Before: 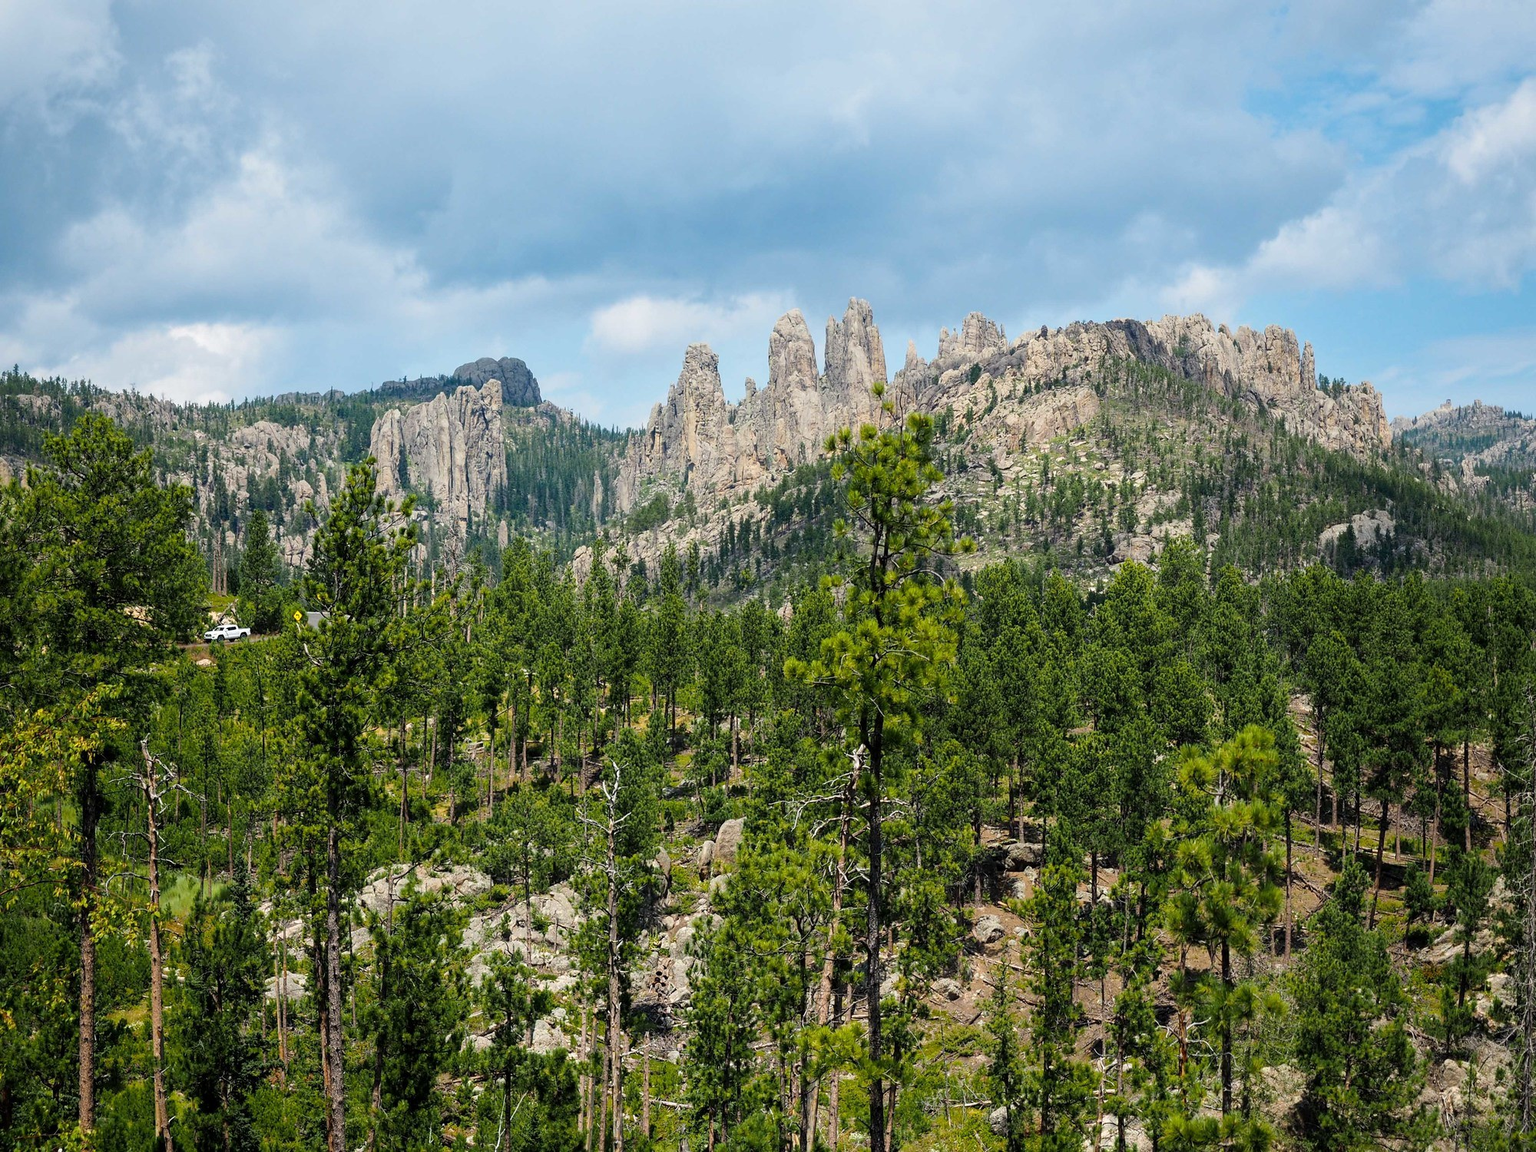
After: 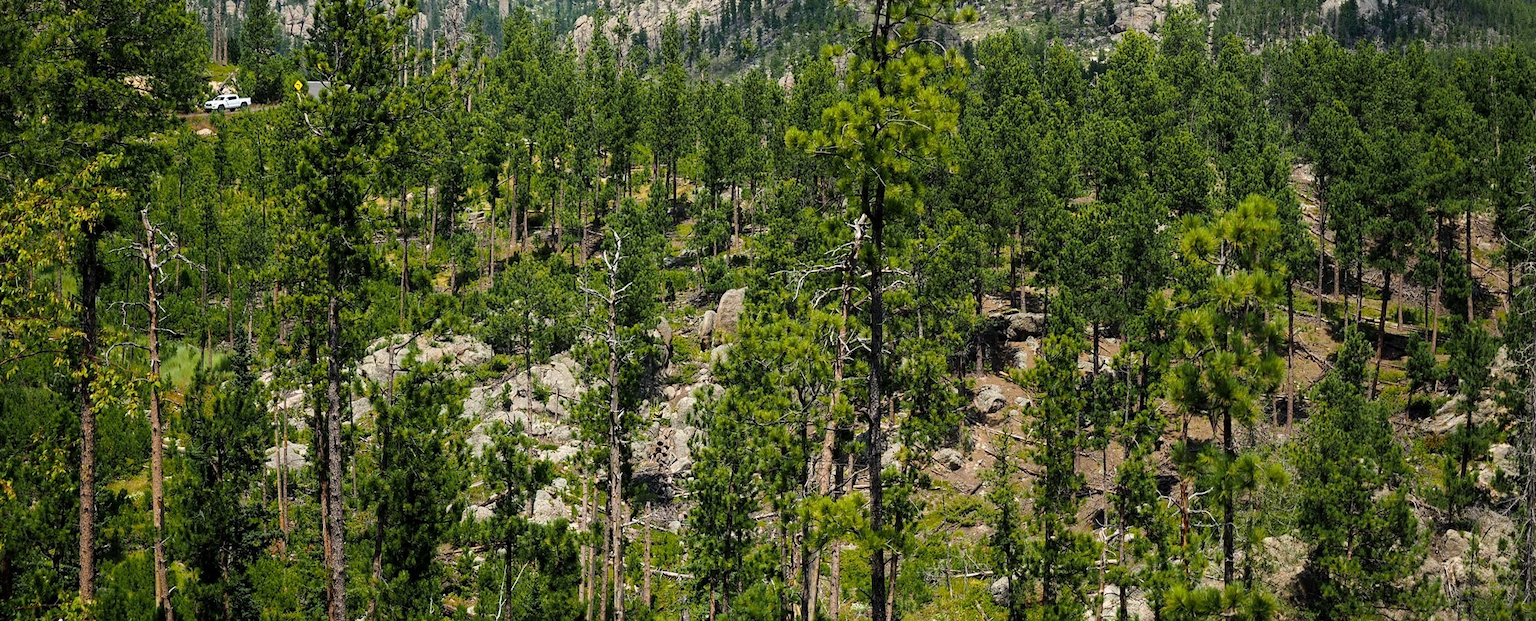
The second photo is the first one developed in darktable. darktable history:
crop and rotate: top 46.078%, right 0.109%
